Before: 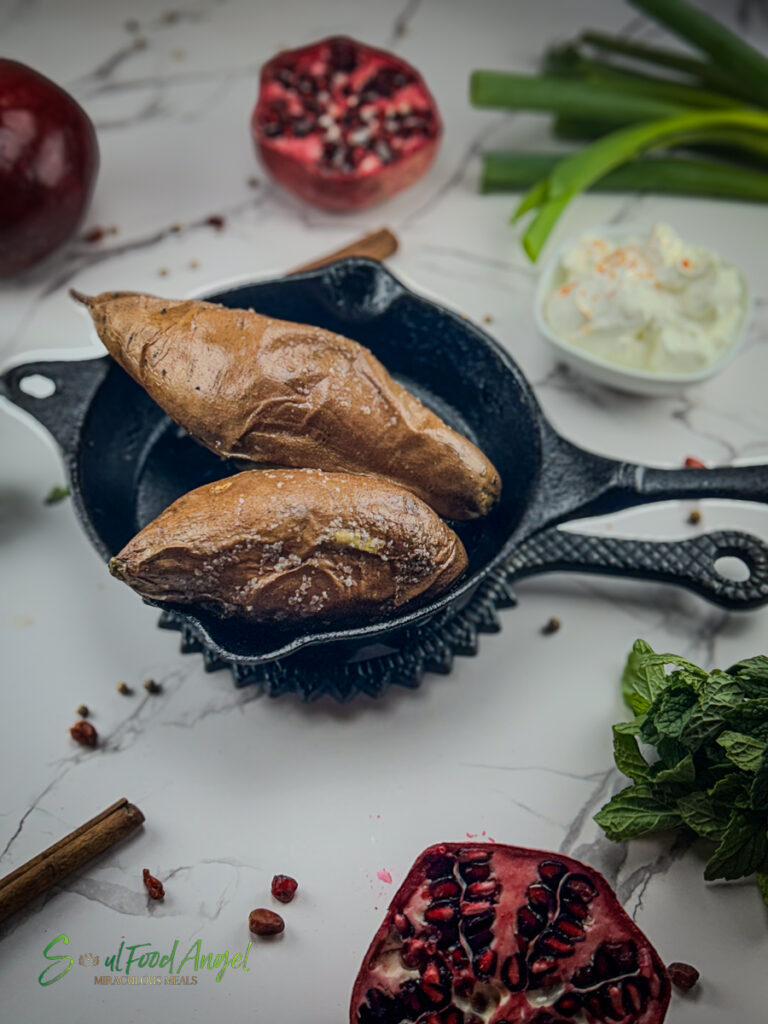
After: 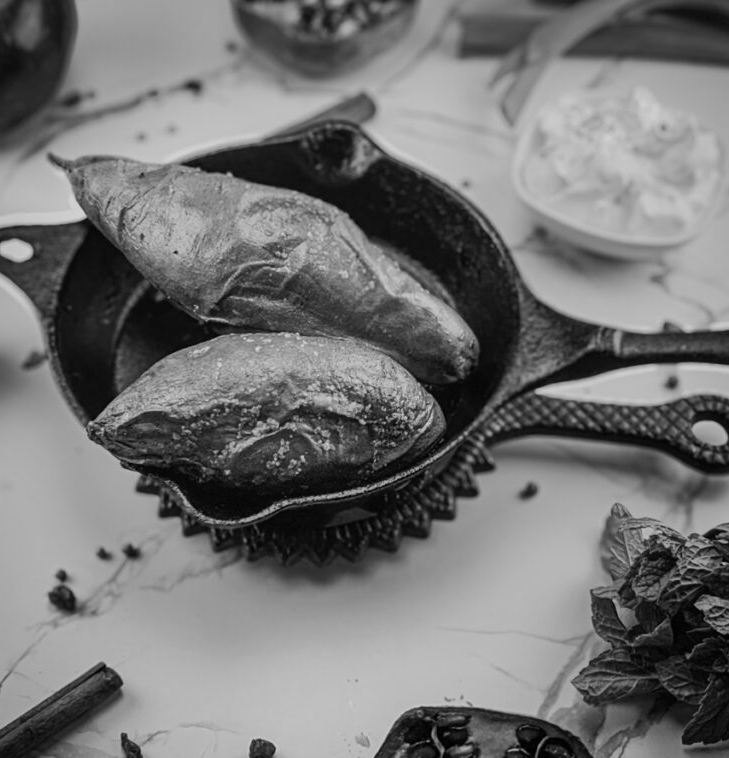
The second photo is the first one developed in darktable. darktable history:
color correction: highlights a* -11.71, highlights b* -15.58
monochrome: on, module defaults
crop and rotate: left 2.991%, top 13.302%, right 1.981%, bottom 12.636%
shadows and highlights: shadows 52.42, soften with gaussian
